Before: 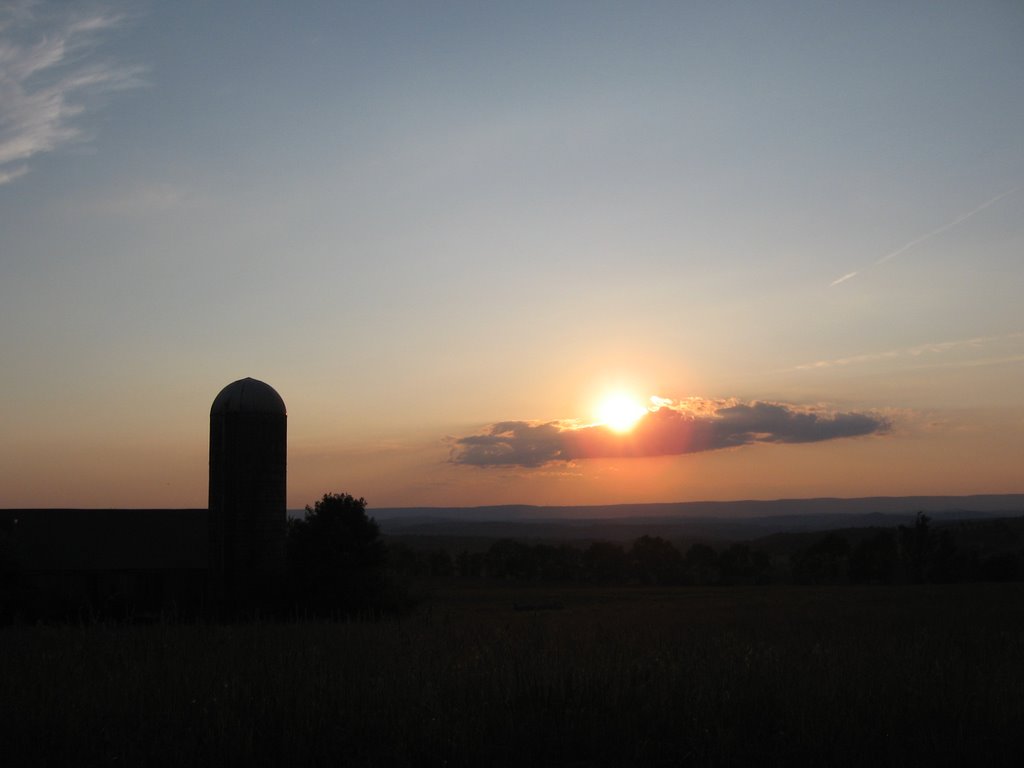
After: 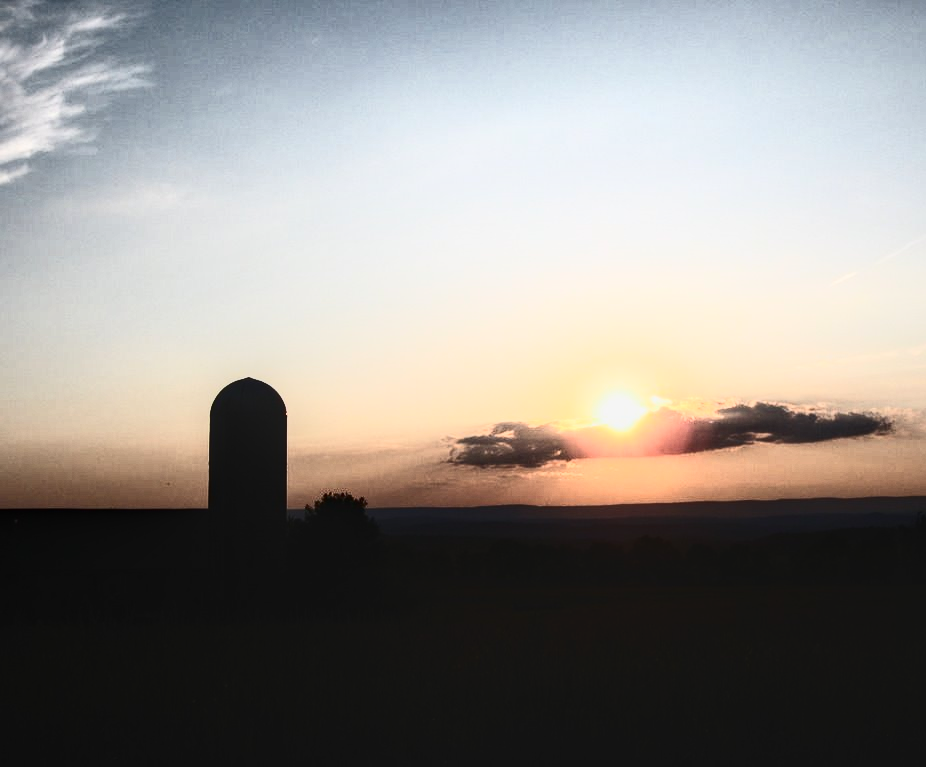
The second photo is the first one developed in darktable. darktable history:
contrast brightness saturation: contrast 0.943, brightness 0.191
crop: right 9.492%, bottom 0.039%
local contrast: detail 130%
